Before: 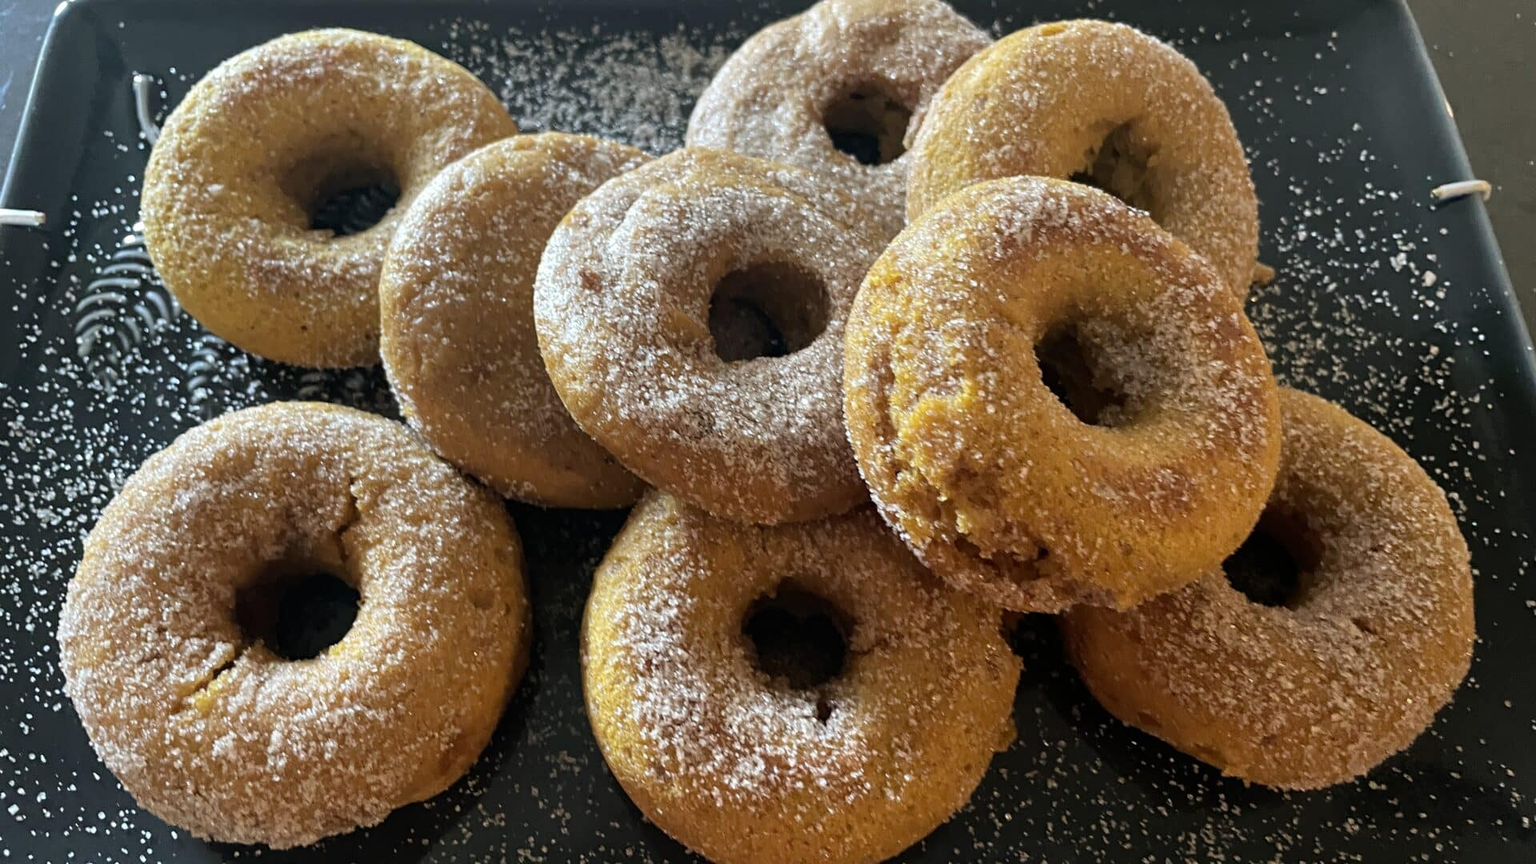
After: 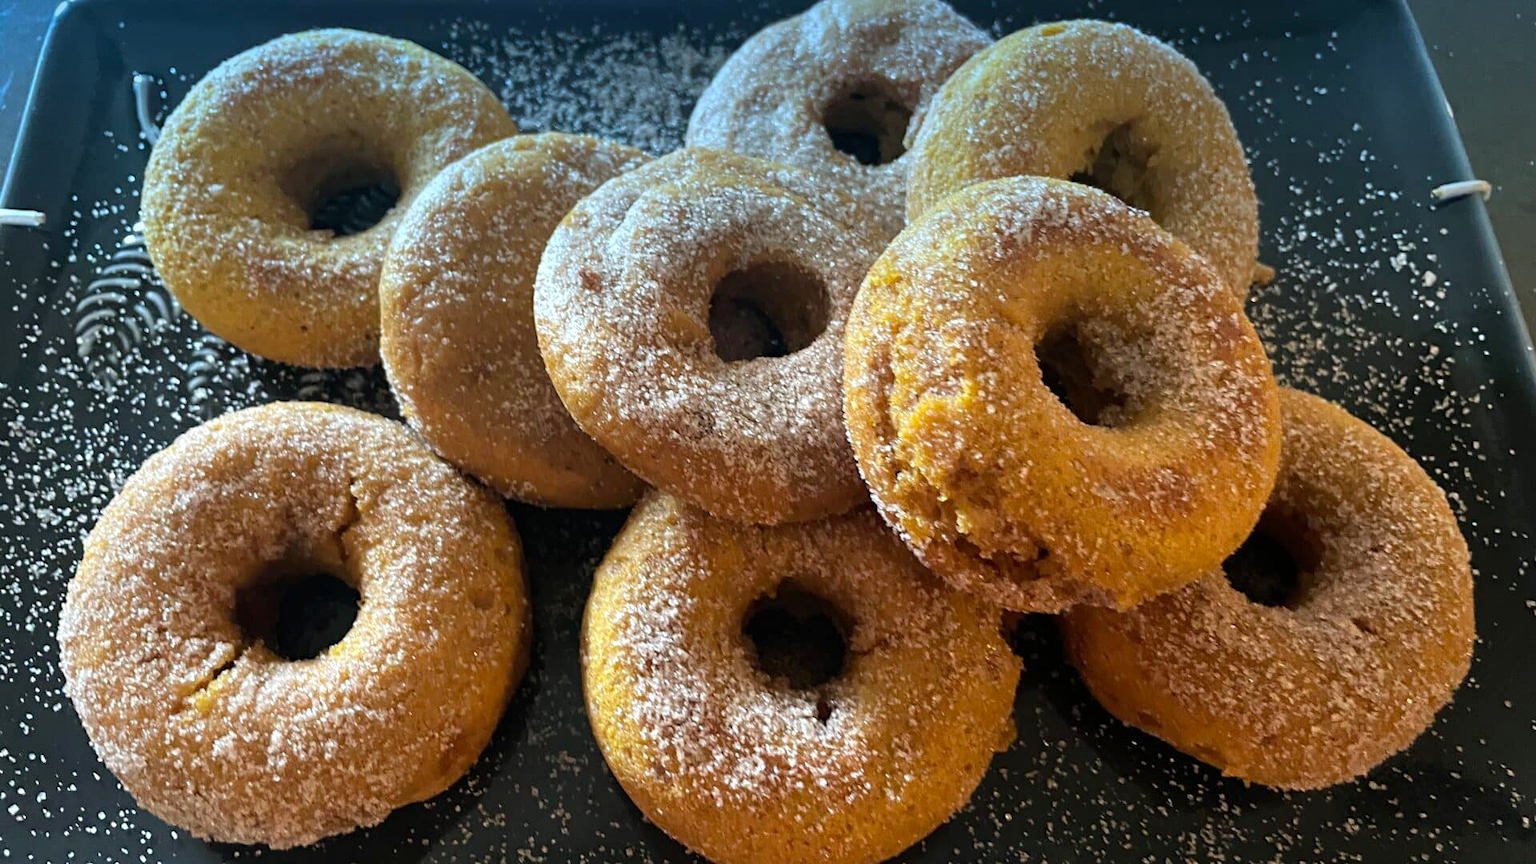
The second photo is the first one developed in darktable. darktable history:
graduated density: density 2.02 EV, hardness 44%, rotation 0.374°, offset 8.21, hue 208.8°, saturation 97%
exposure: exposure 0.2 EV, compensate highlight preservation false
